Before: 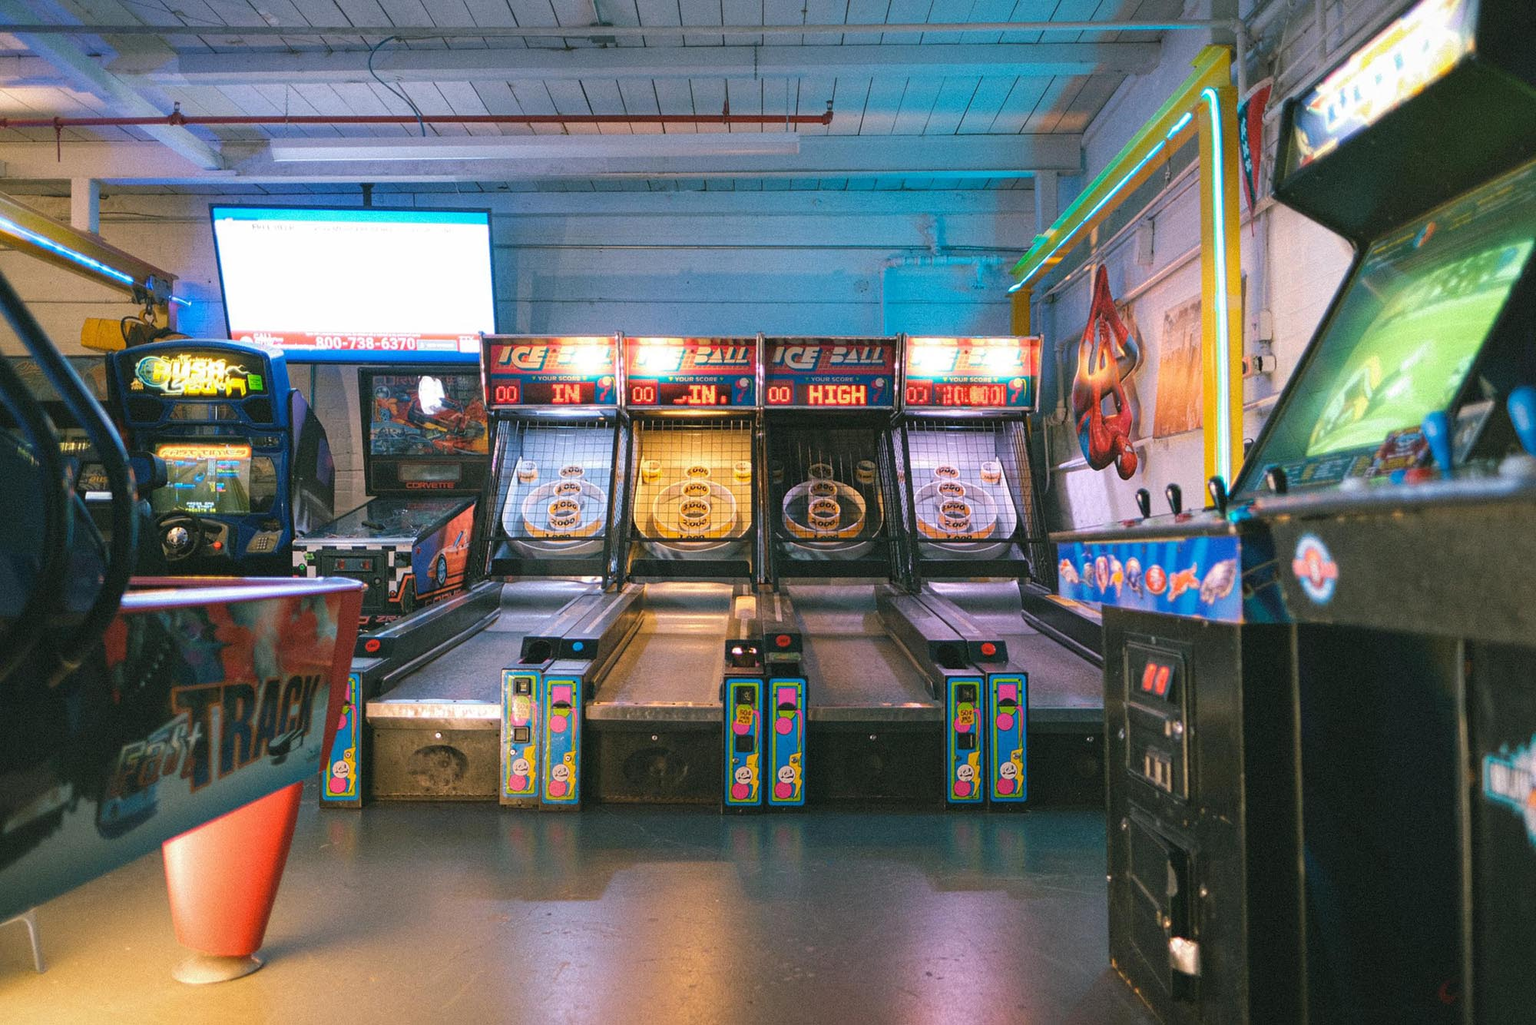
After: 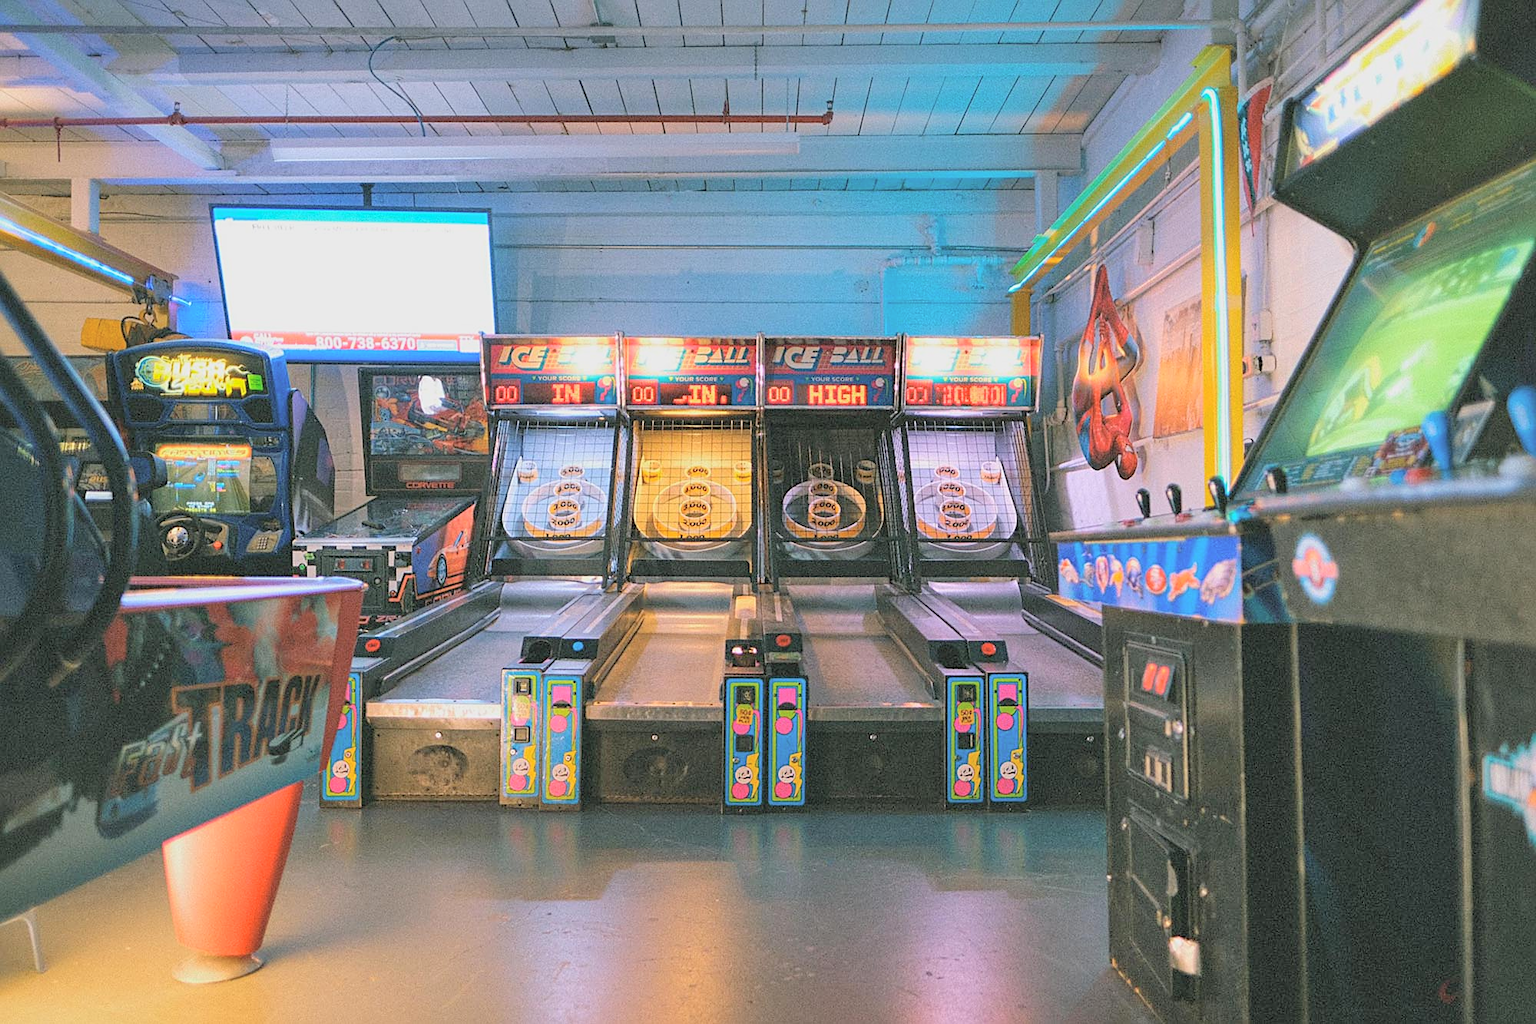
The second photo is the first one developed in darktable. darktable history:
shadows and highlights: shadows 35, highlights -35, soften with gaussian
sharpen: on, module defaults
global tonemap: drago (0.7, 100)
